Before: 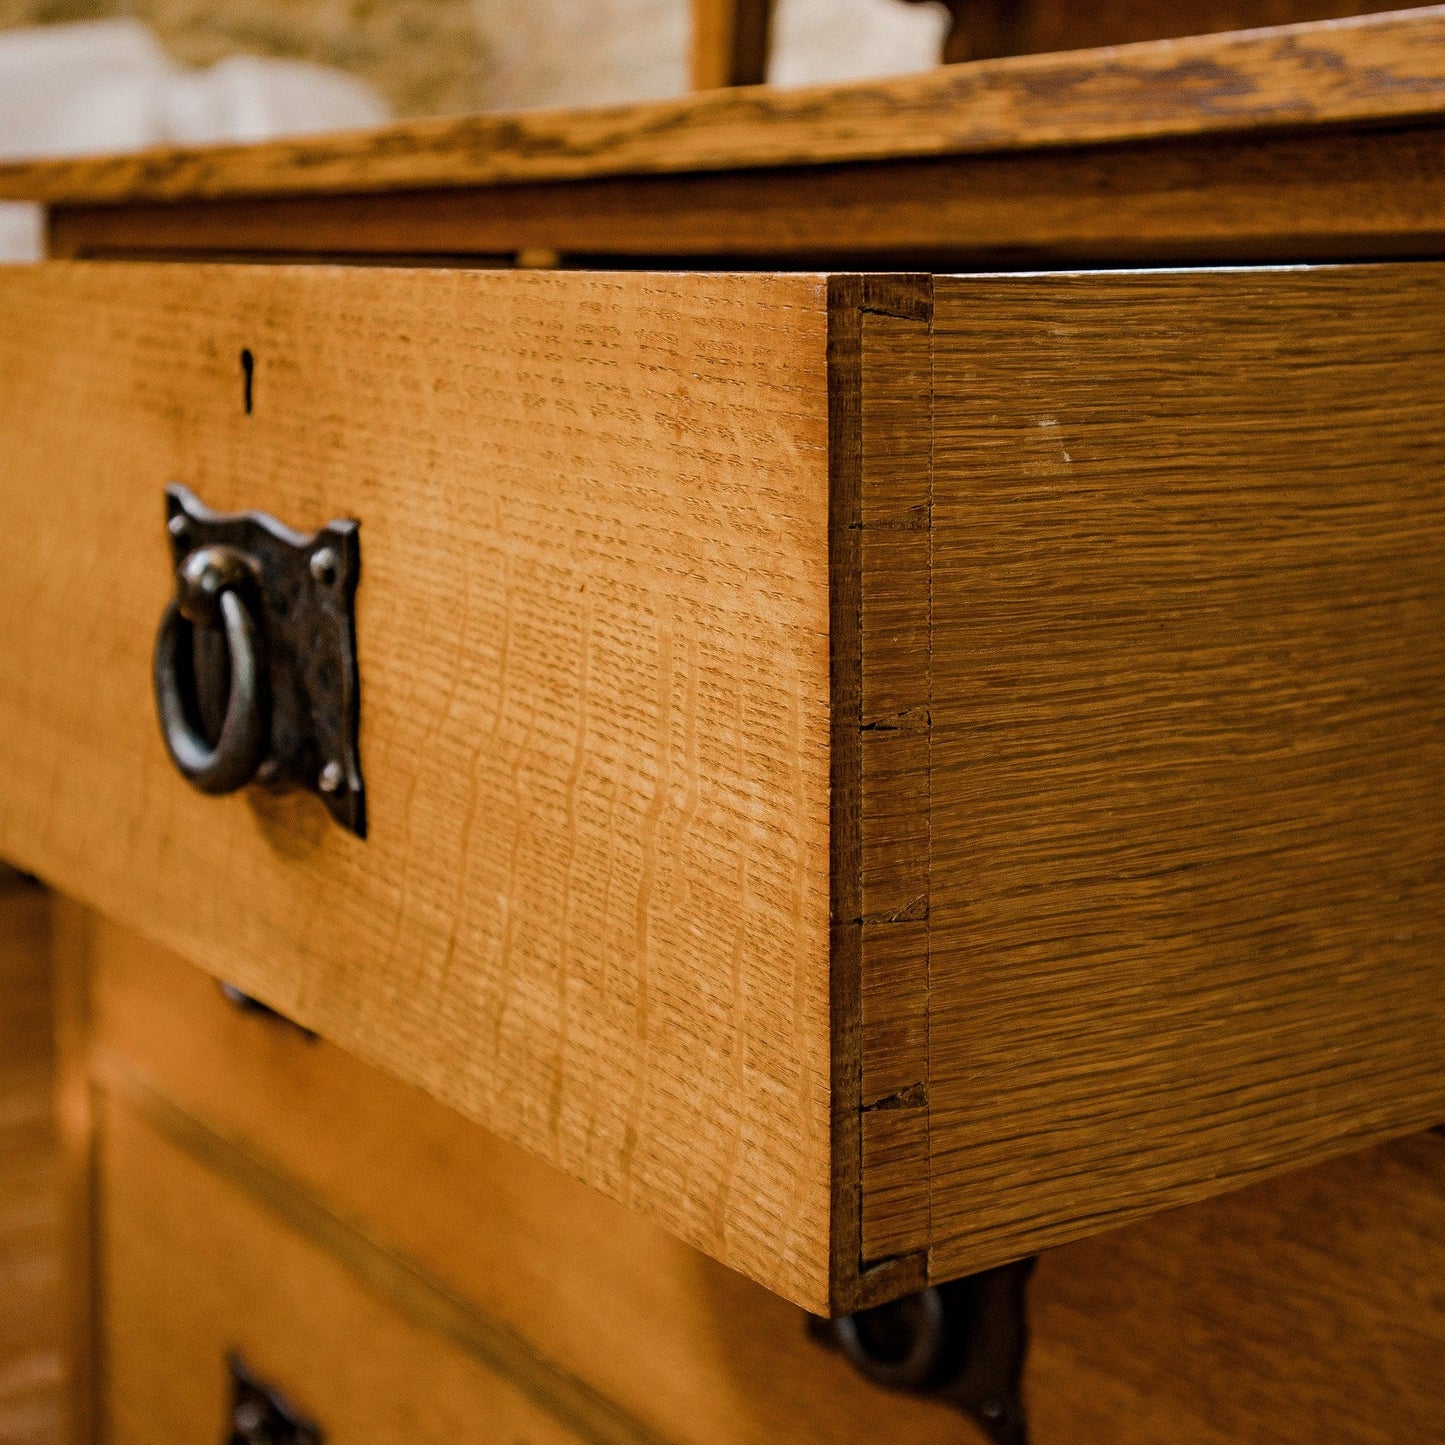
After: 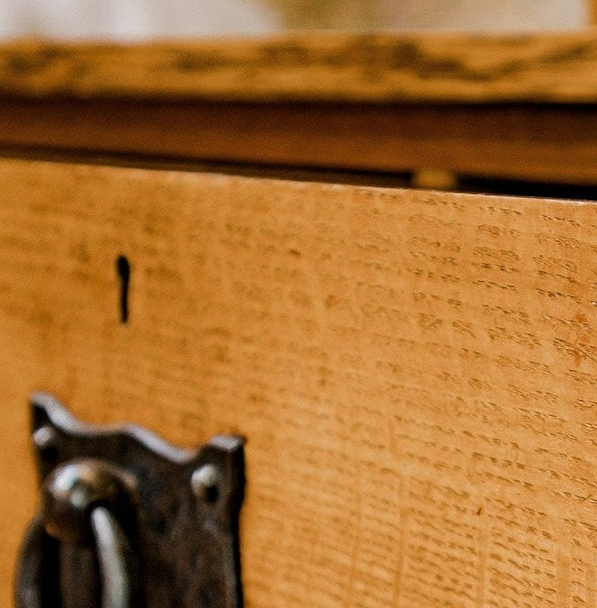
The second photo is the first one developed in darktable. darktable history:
crop and rotate: left 10.817%, top 0.062%, right 47.194%, bottom 53.626%
rotate and perspective: rotation -0.013°, lens shift (vertical) -0.027, lens shift (horizontal) 0.178, crop left 0.016, crop right 0.989, crop top 0.082, crop bottom 0.918
